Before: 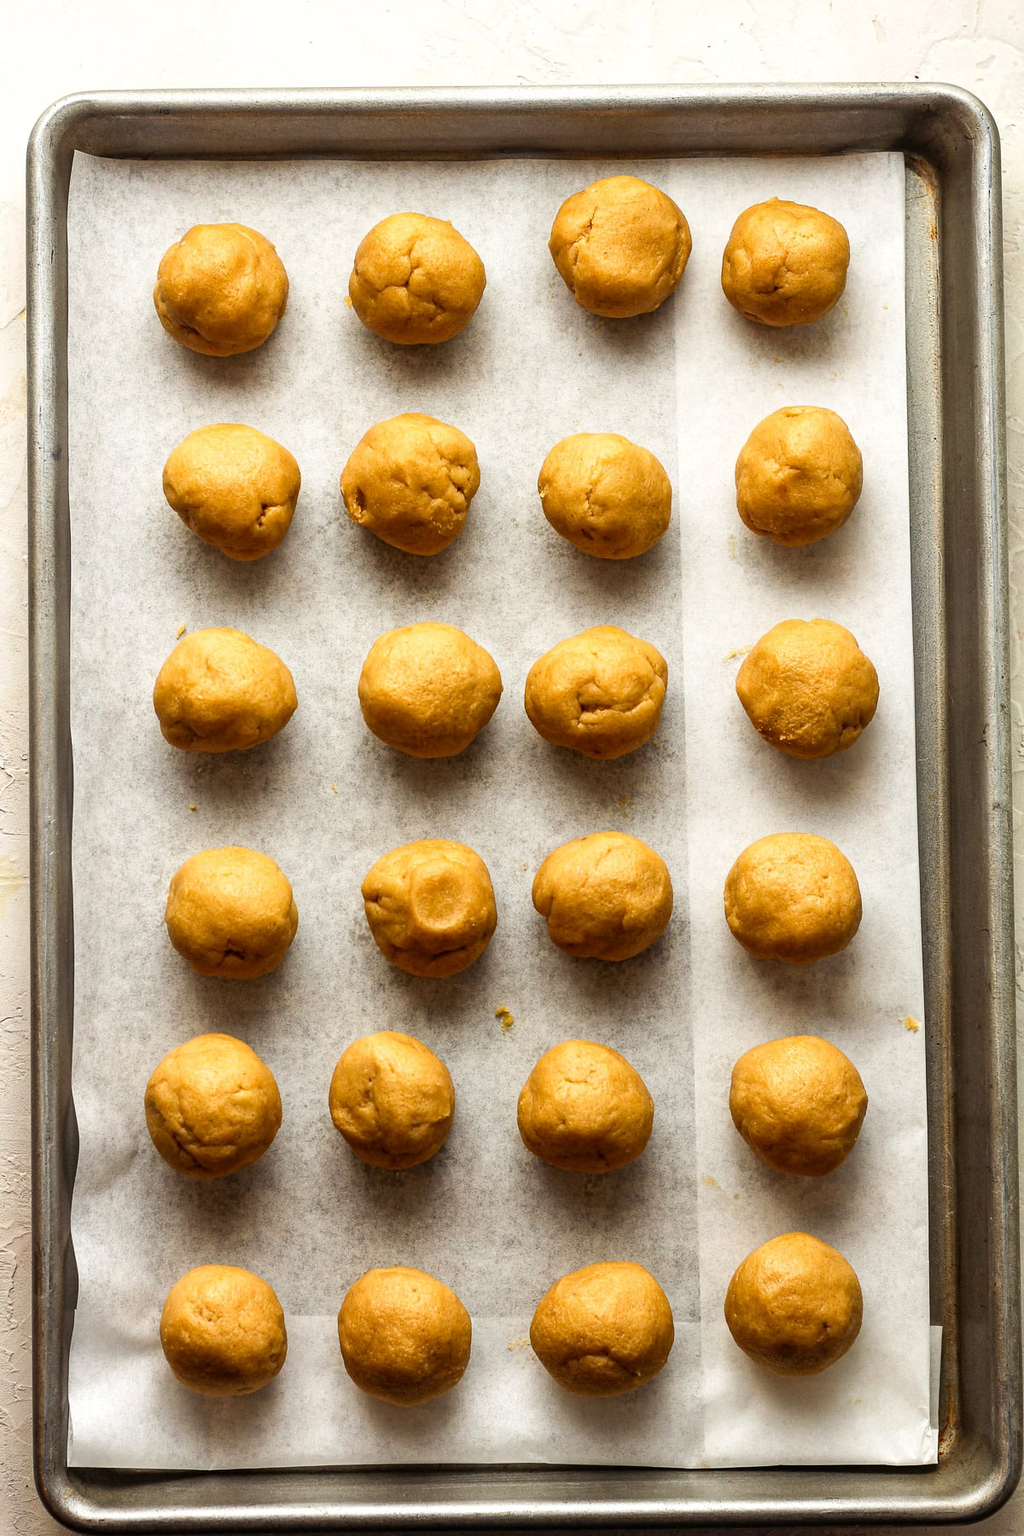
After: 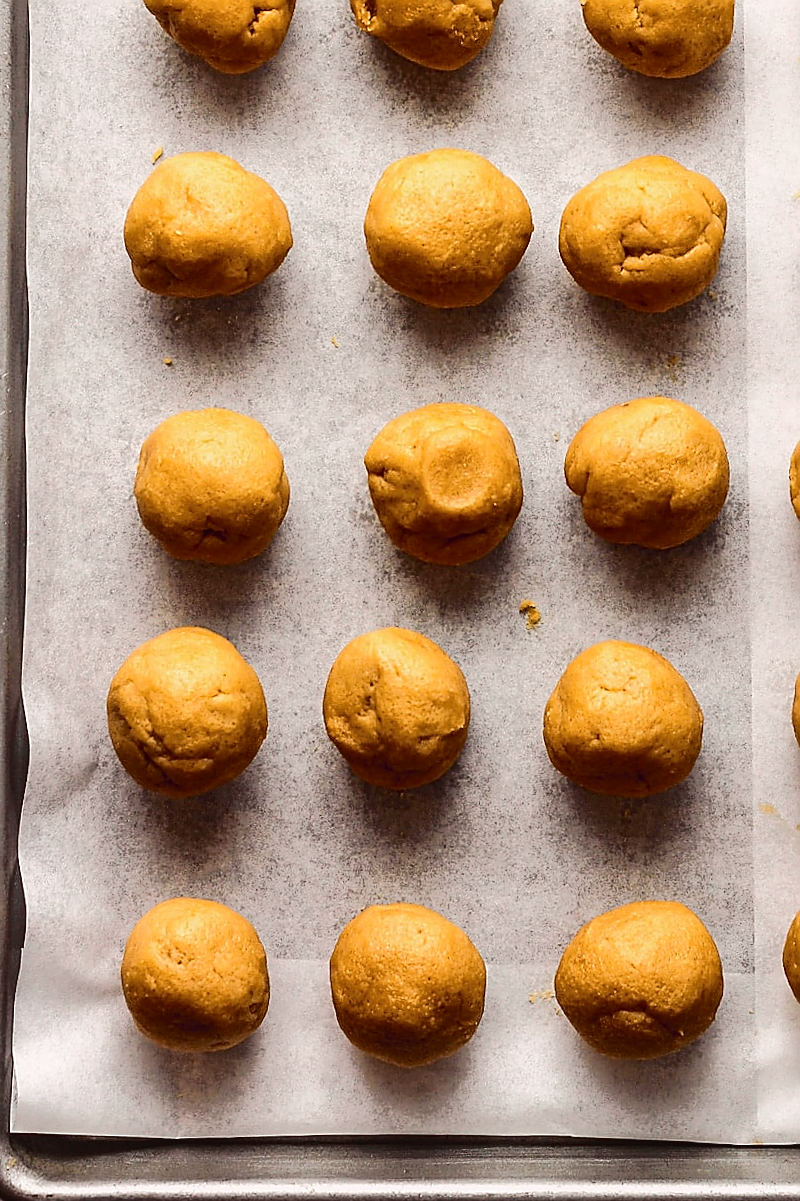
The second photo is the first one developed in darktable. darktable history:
sharpen: radius 1.4, amount 1.25, threshold 0.7
tone curve: curves: ch0 [(0, 0.032) (0.094, 0.08) (0.265, 0.208) (0.41, 0.417) (0.498, 0.496) (0.638, 0.673) (0.845, 0.828) (0.994, 0.964)]; ch1 [(0, 0) (0.161, 0.092) (0.37, 0.302) (0.417, 0.434) (0.492, 0.502) (0.576, 0.589) (0.644, 0.638) (0.725, 0.765) (1, 1)]; ch2 [(0, 0) (0.352, 0.403) (0.45, 0.469) (0.521, 0.515) (0.55, 0.528) (0.589, 0.576) (1, 1)], color space Lab, independent channels, preserve colors none
crop and rotate: angle -0.82°, left 3.85%, top 31.828%, right 27.992%
